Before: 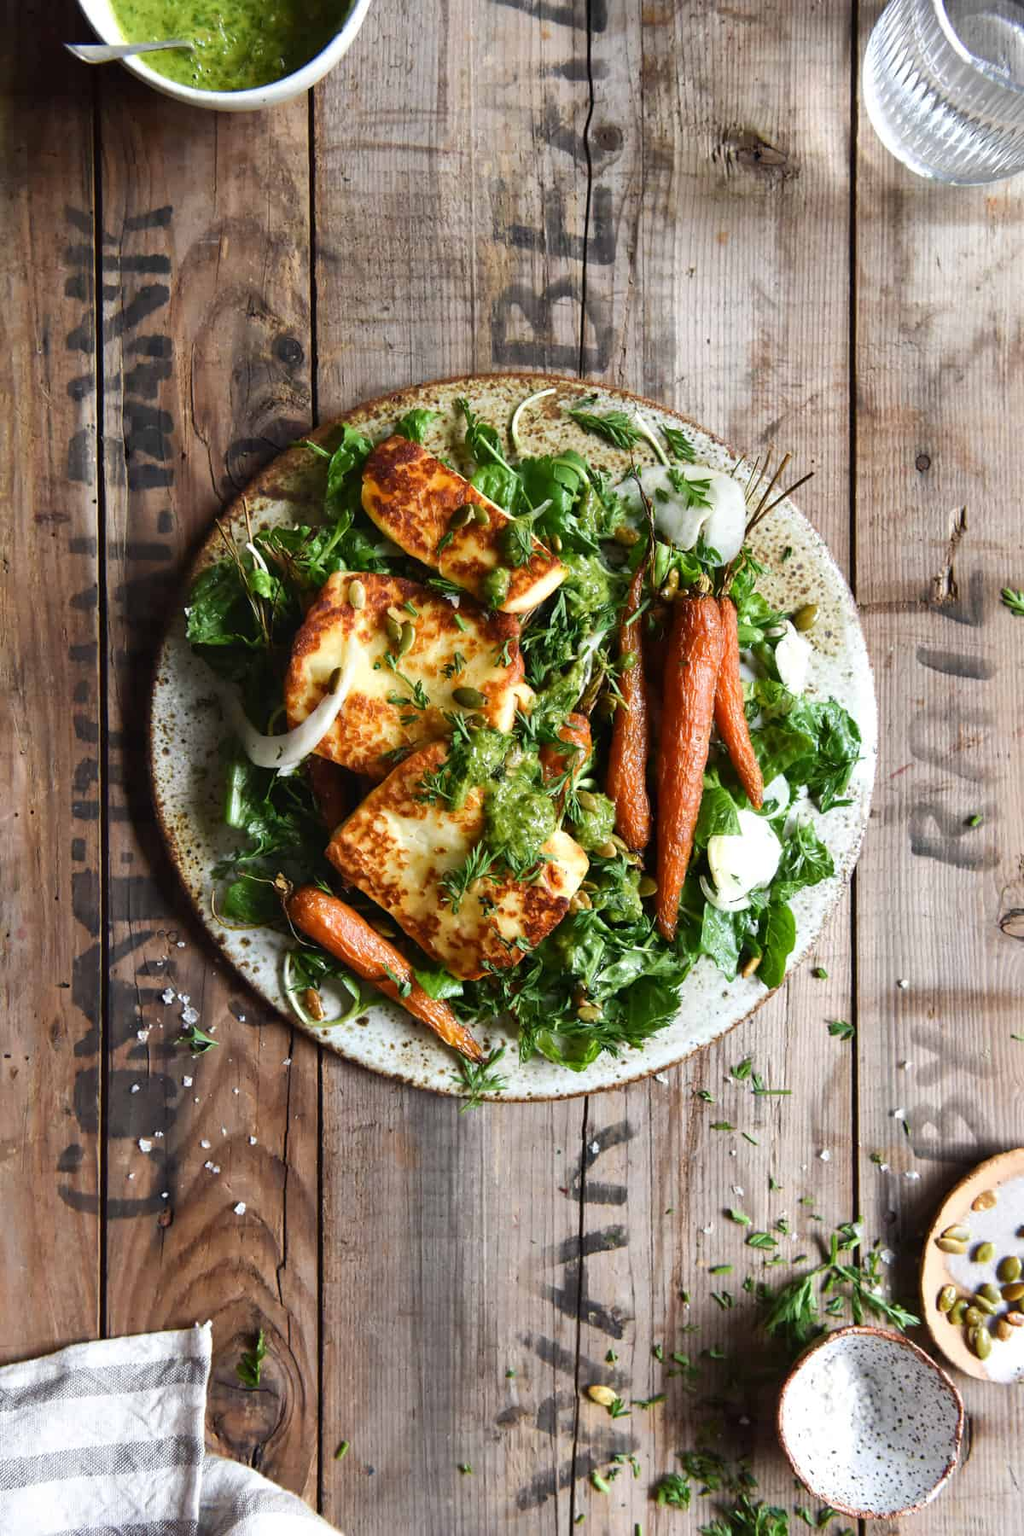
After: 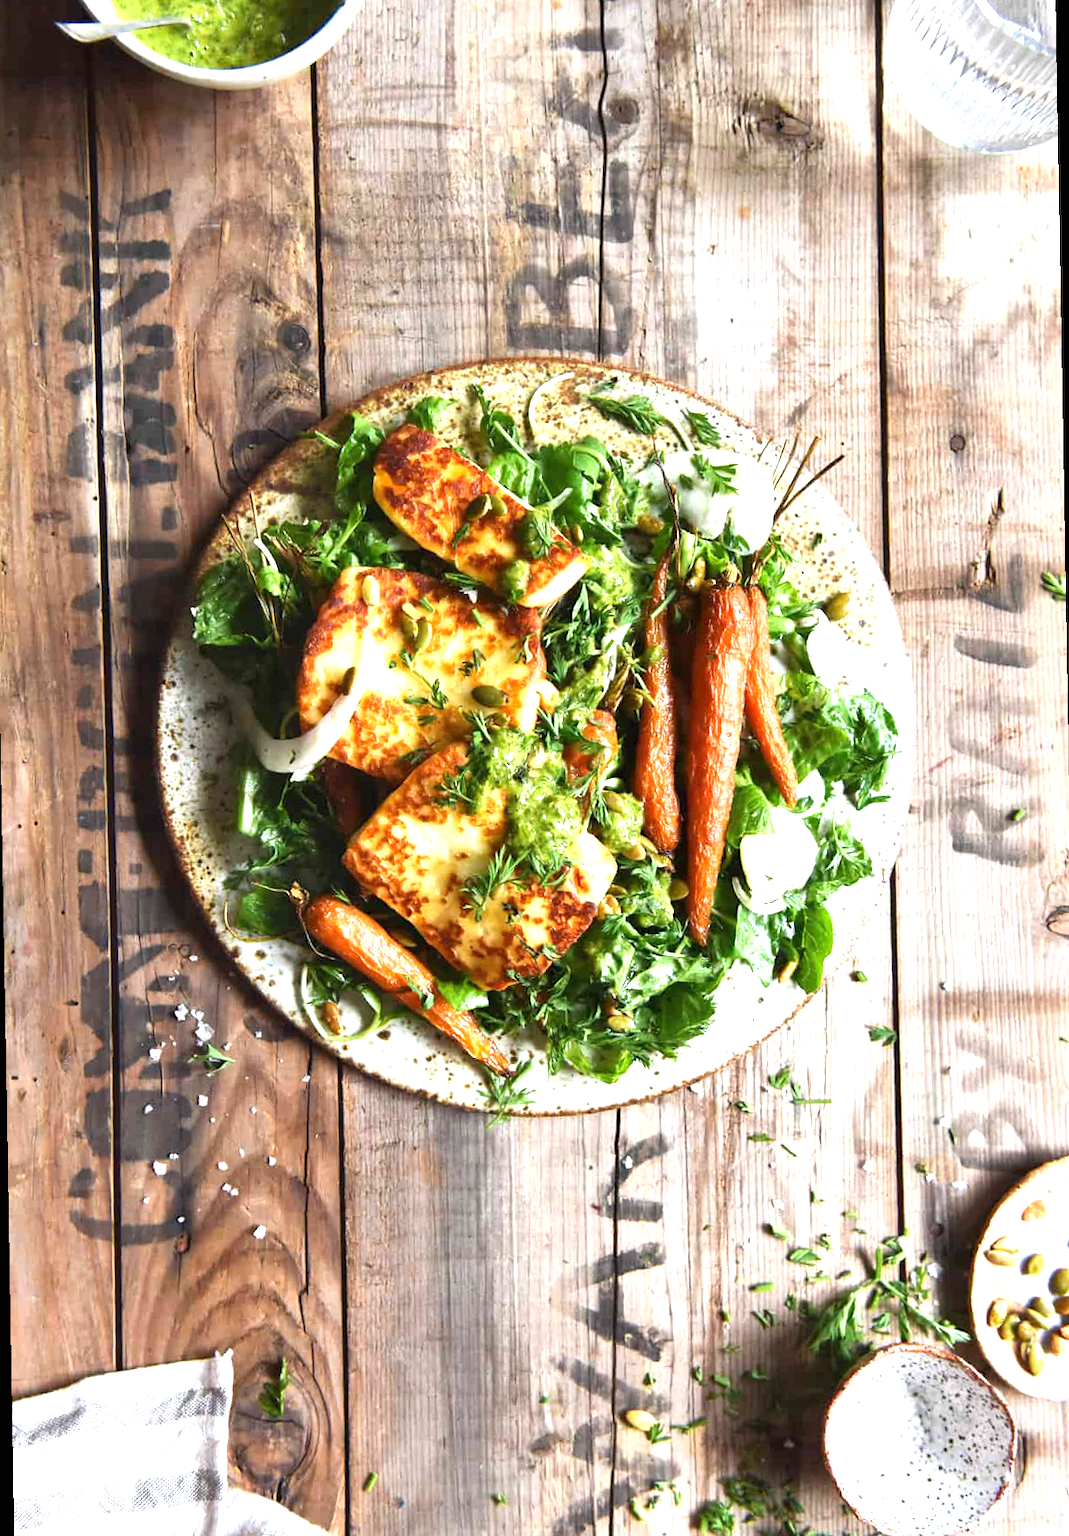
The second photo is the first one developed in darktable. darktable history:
exposure: black level correction 0, exposure 1.1 EV, compensate highlight preservation false
rotate and perspective: rotation -1°, crop left 0.011, crop right 0.989, crop top 0.025, crop bottom 0.975
